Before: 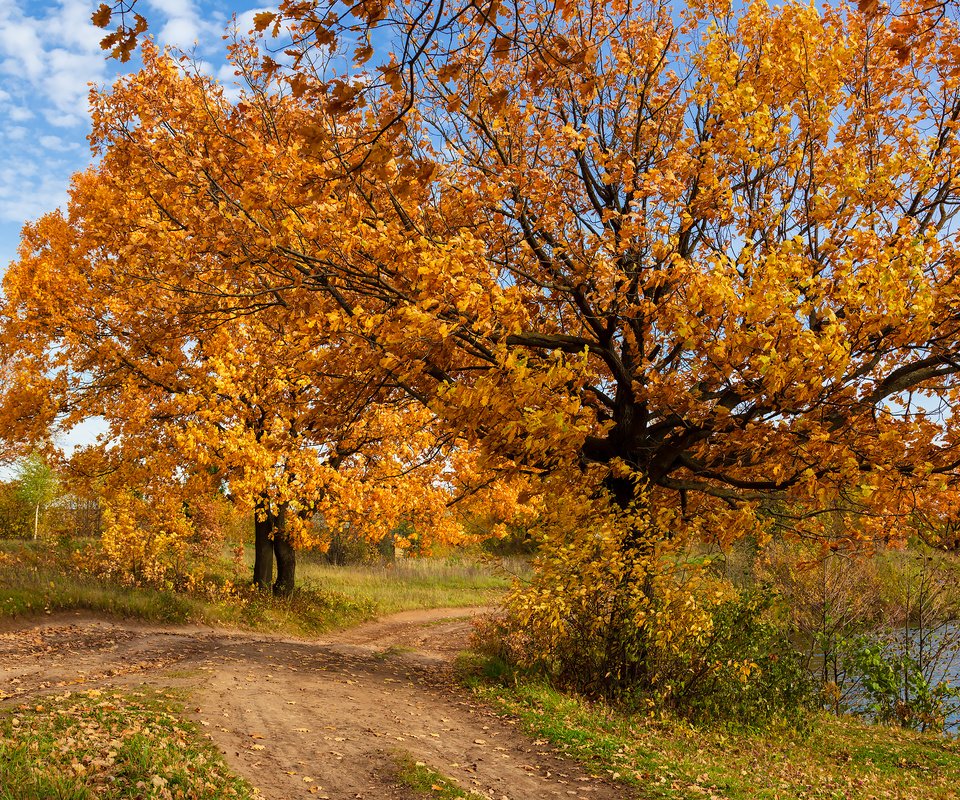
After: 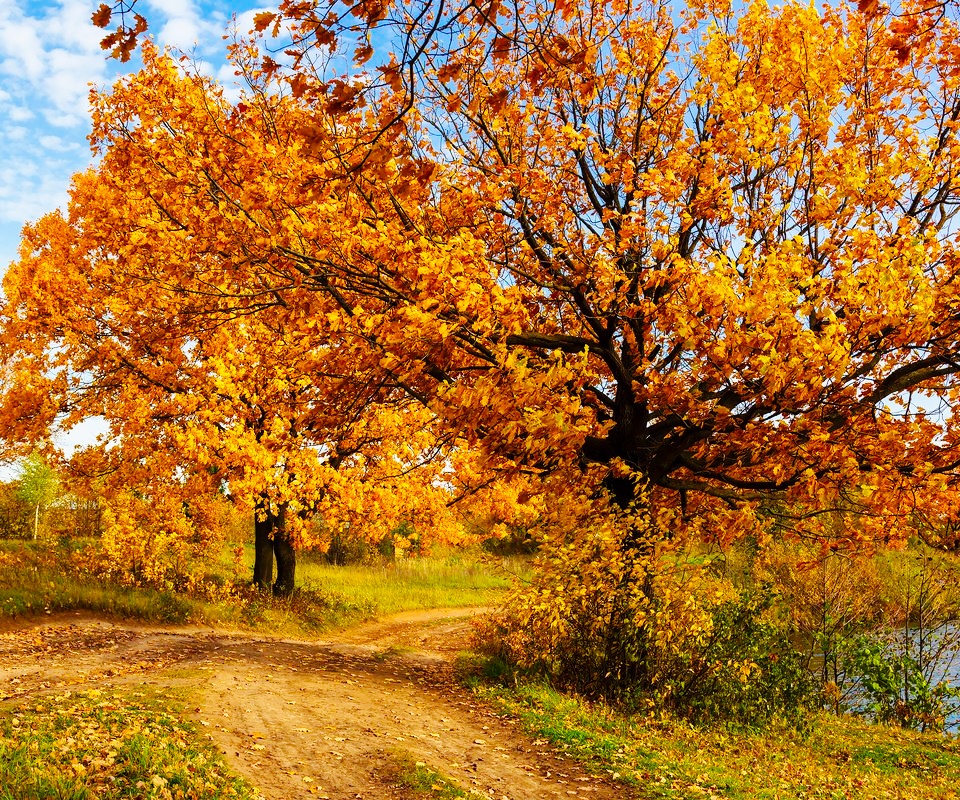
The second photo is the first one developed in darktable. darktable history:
base curve: curves: ch0 [(0, 0) (0.032, 0.025) (0.121, 0.166) (0.206, 0.329) (0.605, 0.79) (1, 1)], preserve colors none
color balance rgb: perceptual saturation grading › global saturation 25.759%
